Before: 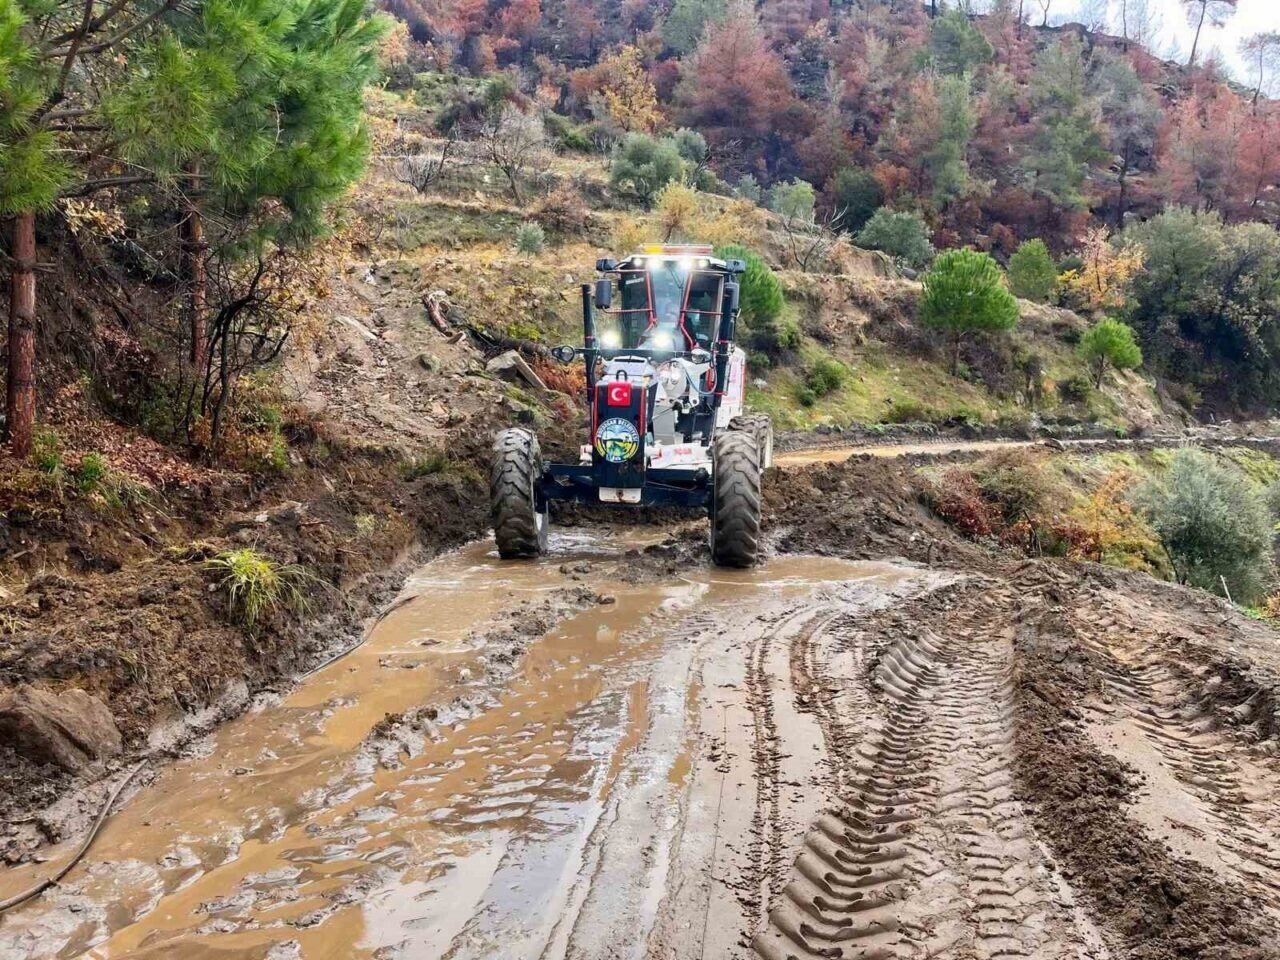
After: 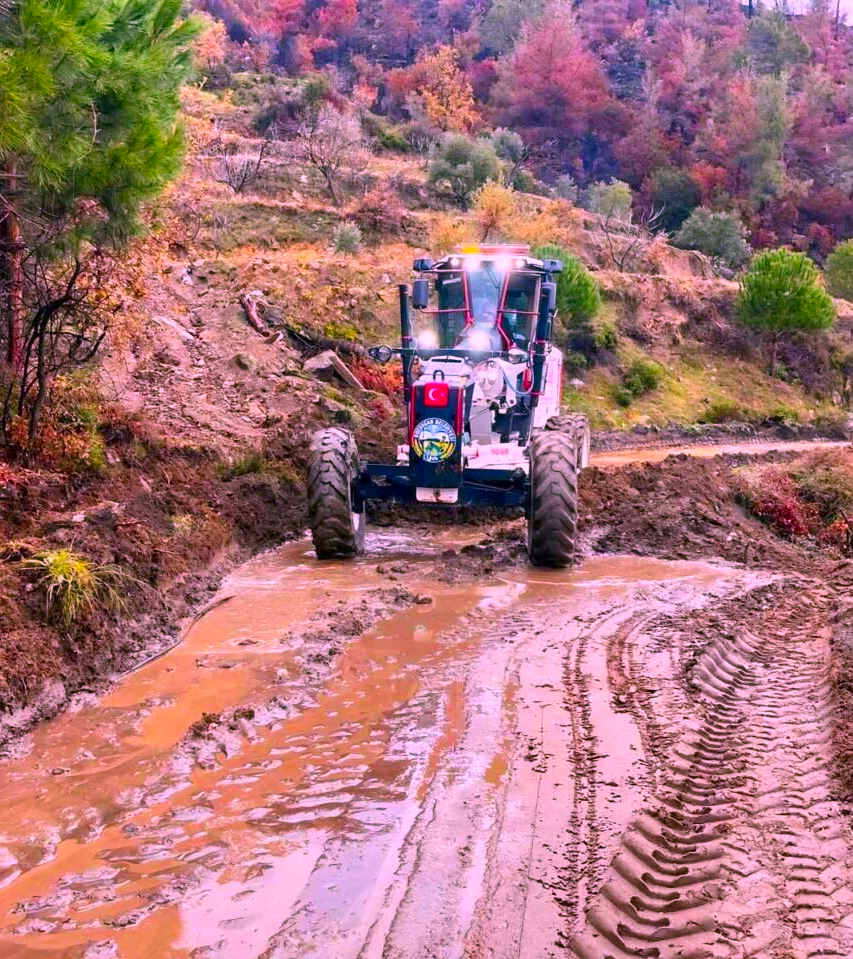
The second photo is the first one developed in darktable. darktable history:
color correction: highlights a* 18.97, highlights b* -11.96, saturation 1.64
crop and rotate: left 14.363%, right 18.968%
